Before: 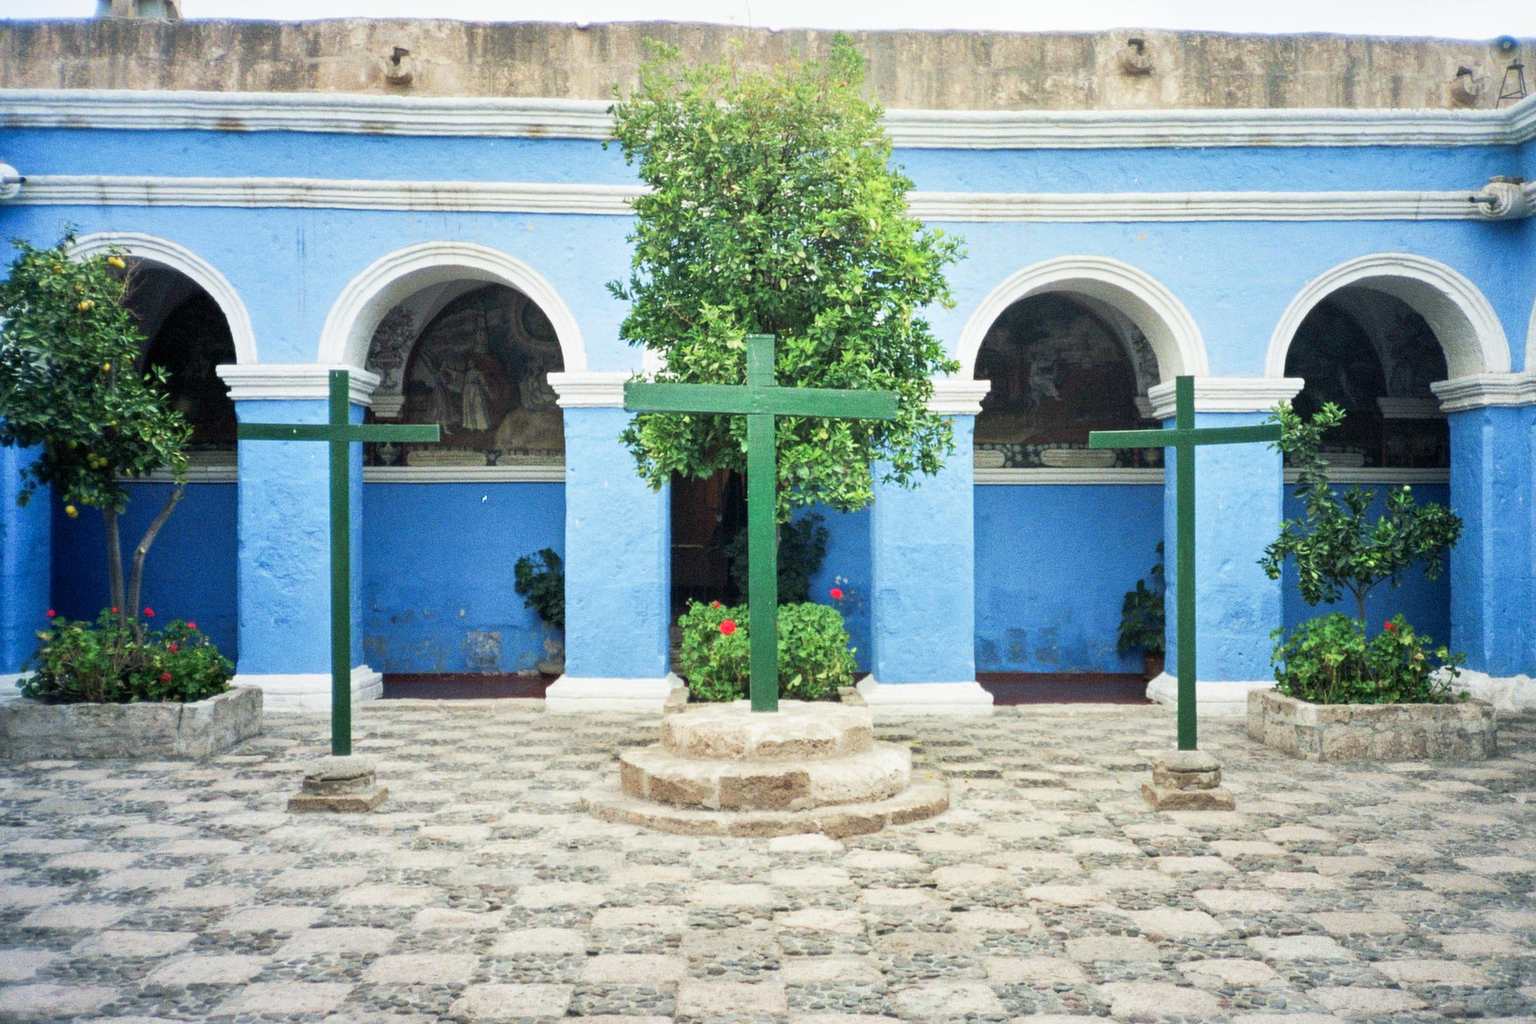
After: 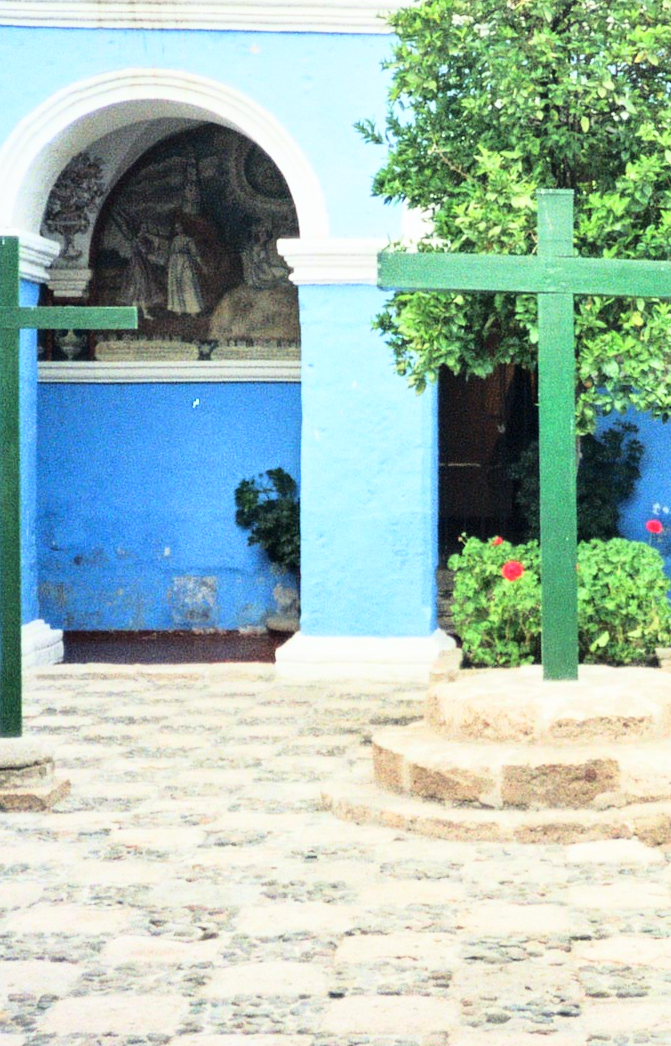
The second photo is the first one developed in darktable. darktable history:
base curve: curves: ch0 [(0, 0) (0.028, 0.03) (0.121, 0.232) (0.46, 0.748) (0.859, 0.968) (1, 1)]
crop and rotate: left 21.77%, top 18.528%, right 44.676%, bottom 2.997%
